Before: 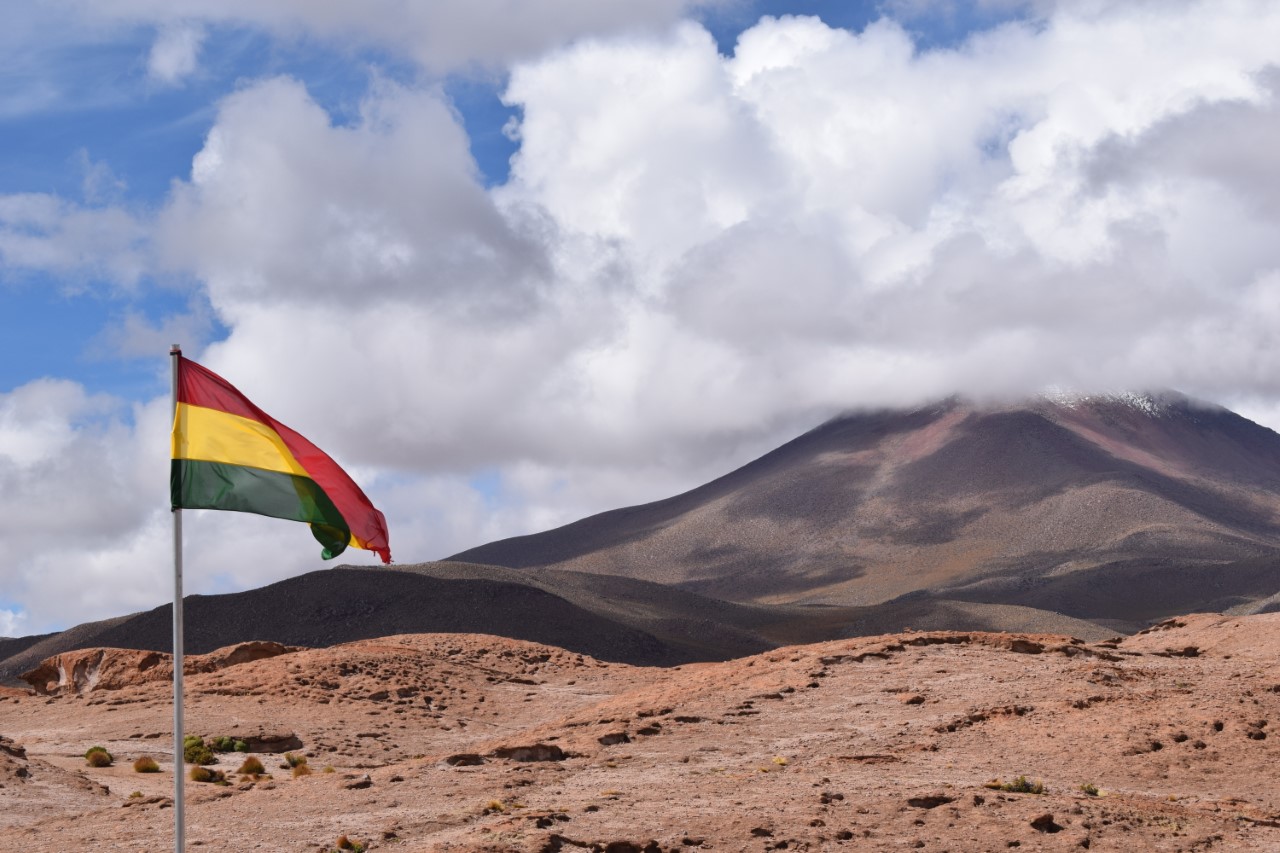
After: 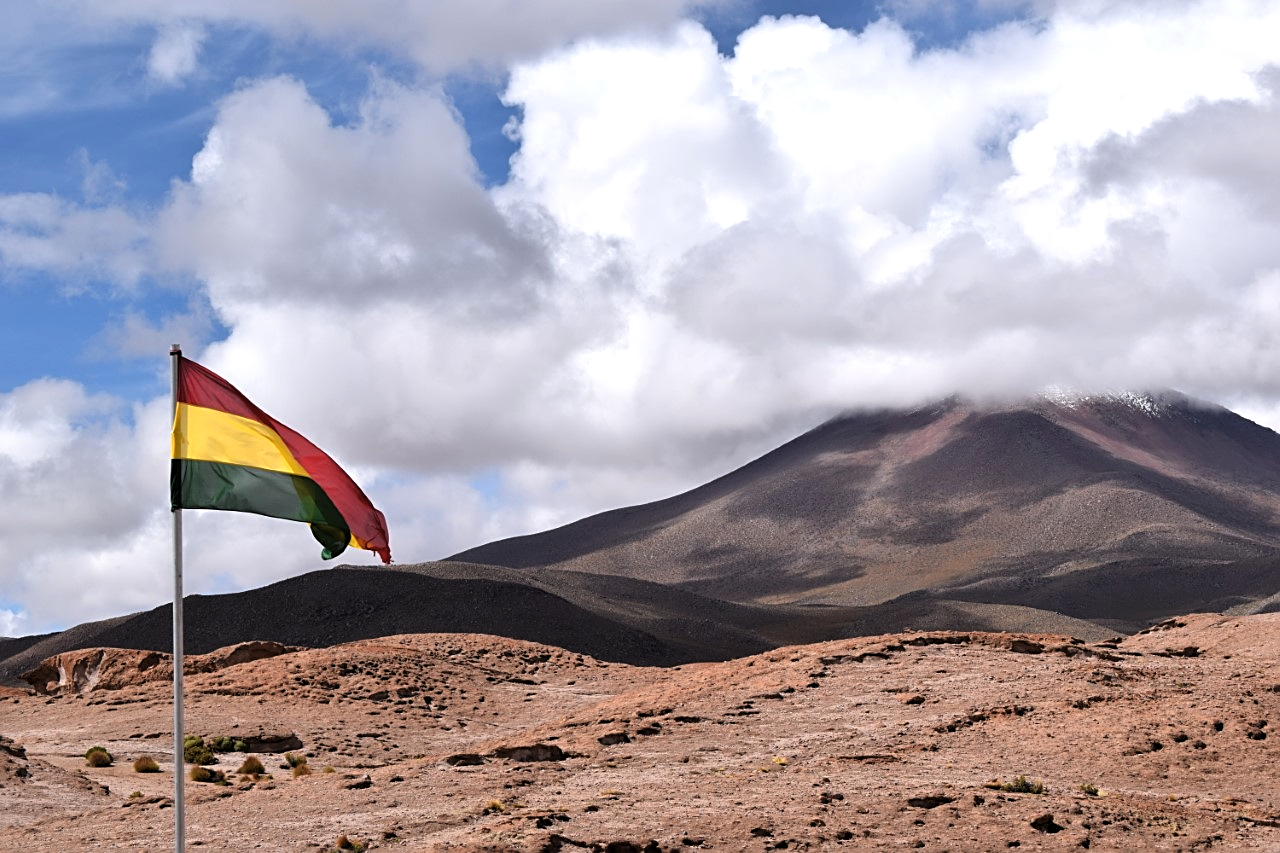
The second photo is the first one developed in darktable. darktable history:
sharpen: on, module defaults
levels: levels [0.052, 0.496, 0.908]
